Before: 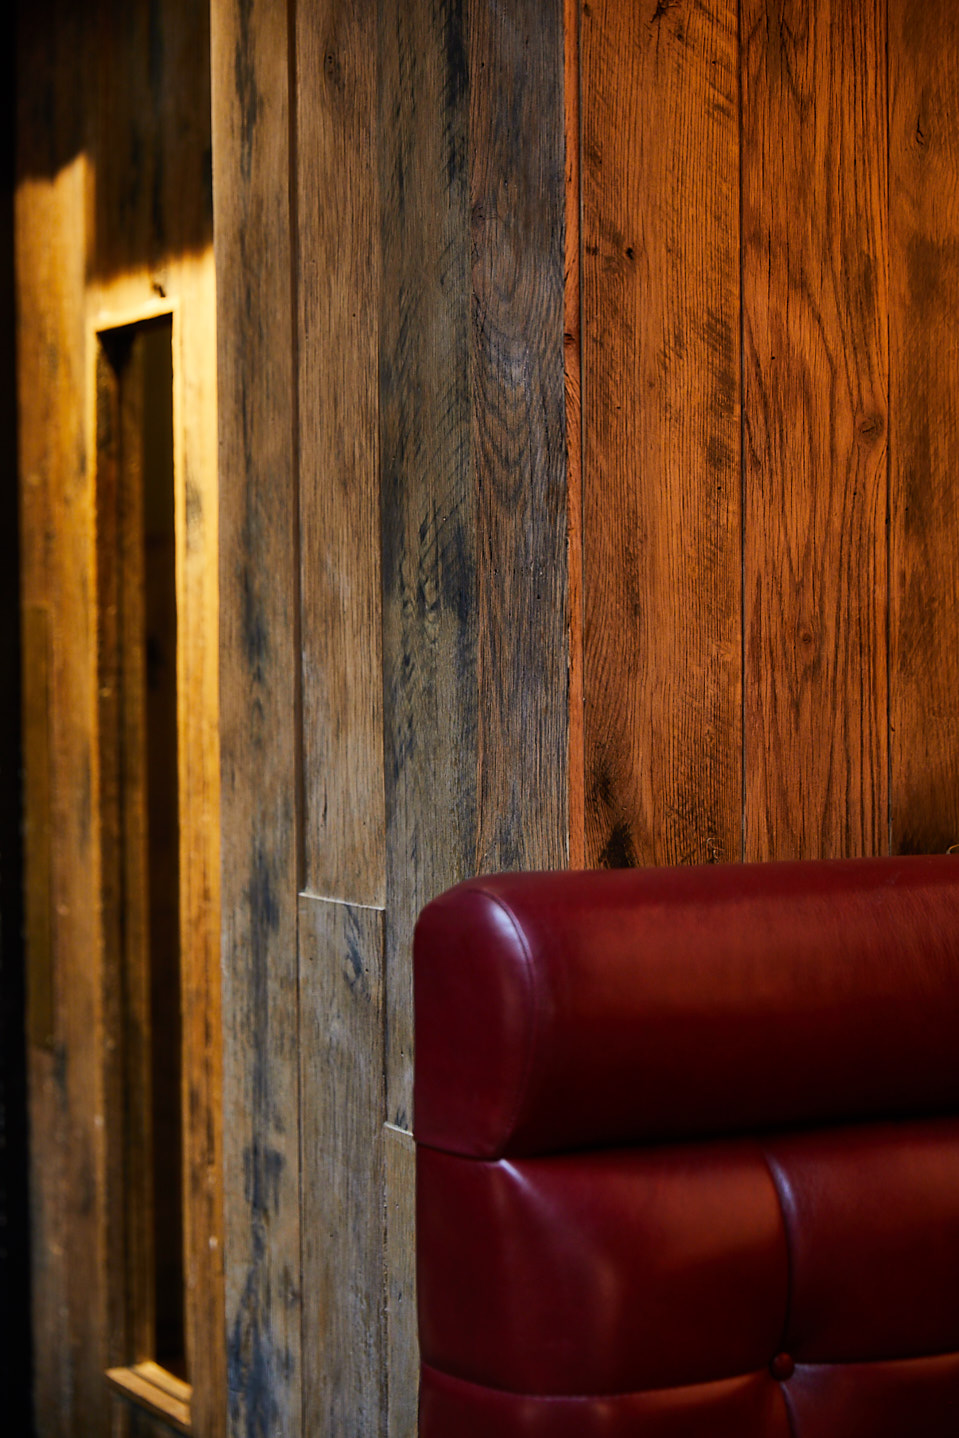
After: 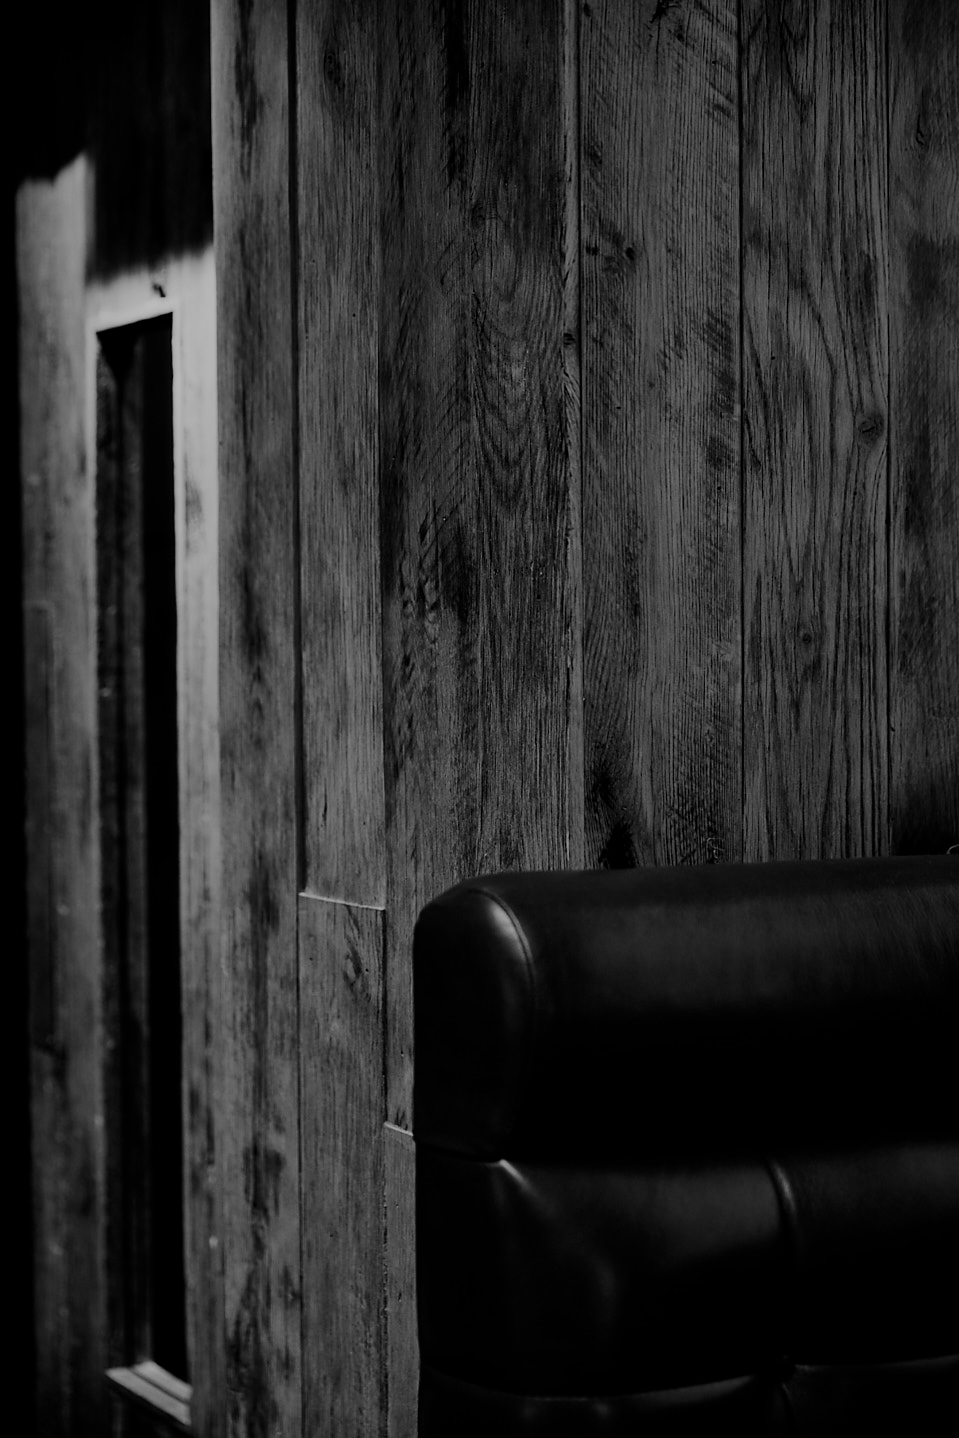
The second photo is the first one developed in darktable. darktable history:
filmic rgb: middle gray luminance 29%, black relative exposure -10.3 EV, white relative exposure 5.5 EV, threshold 6 EV, target black luminance 0%, hardness 3.95, latitude 2.04%, contrast 1.132, highlights saturation mix 5%, shadows ↔ highlights balance 15.11%, preserve chrominance no, color science v3 (2019), use custom middle-gray values true, iterations of high-quality reconstruction 0, enable highlight reconstruction true
monochrome: a -4.13, b 5.16, size 1
